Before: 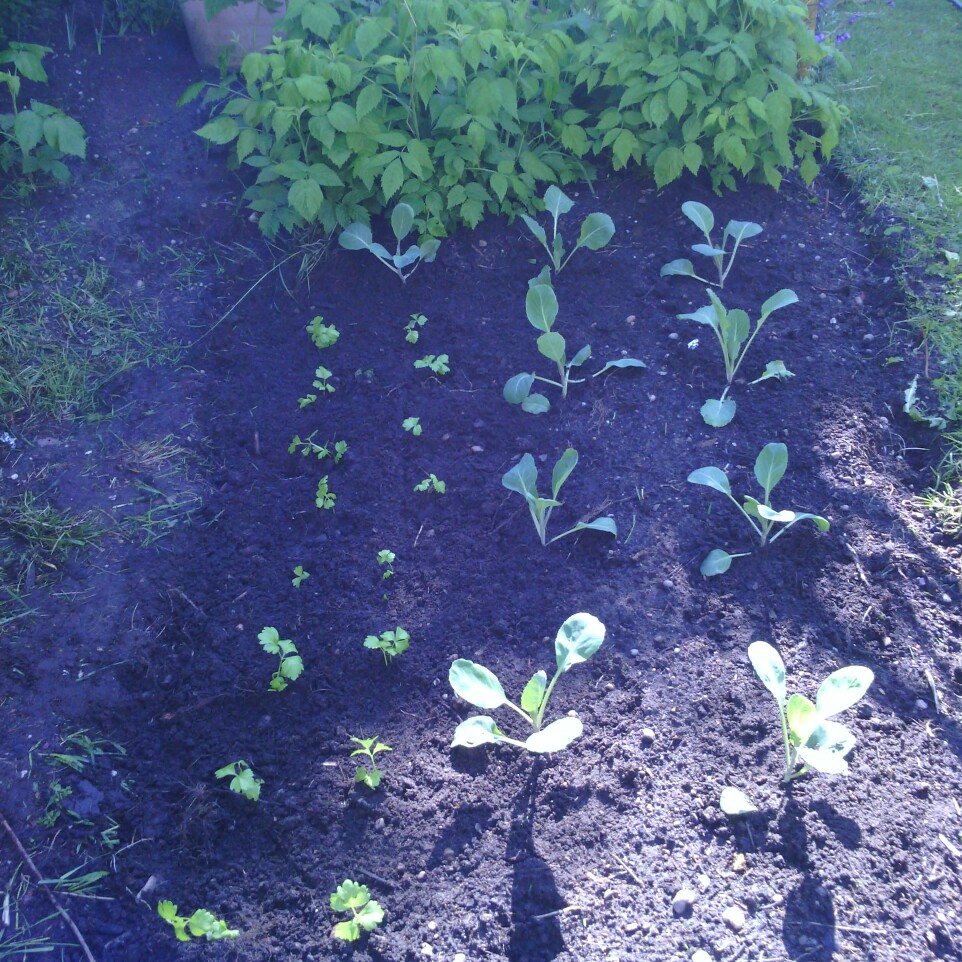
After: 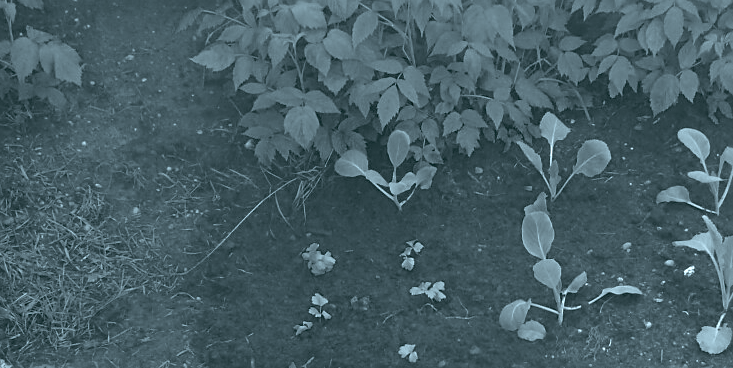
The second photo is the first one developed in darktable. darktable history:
color balance rgb: shadows lift › chroma 1.713%, shadows lift › hue 261.93°, global offset › luminance -0.321%, global offset › chroma 0.113%, global offset › hue 167.78°, perceptual saturation grading › global saturation 24.944%, global vibrance 20%
velvia: strength 21.27%
color calibration: output gray [0.31, 0.36, 0.33, 0], illuminant same as pipeline (D50), adaptation XYZ, x 0.347, y 0.358, temperature 5017.47 K
crop: left 0.512%, top 7.634%, right 23.274%, bottom 54.082%
exposure: compensate highlight preservation false
sharpen: on, module defaults
color correction: highlights a* -13.4, highlights b* -17.78, saturation 0.708
